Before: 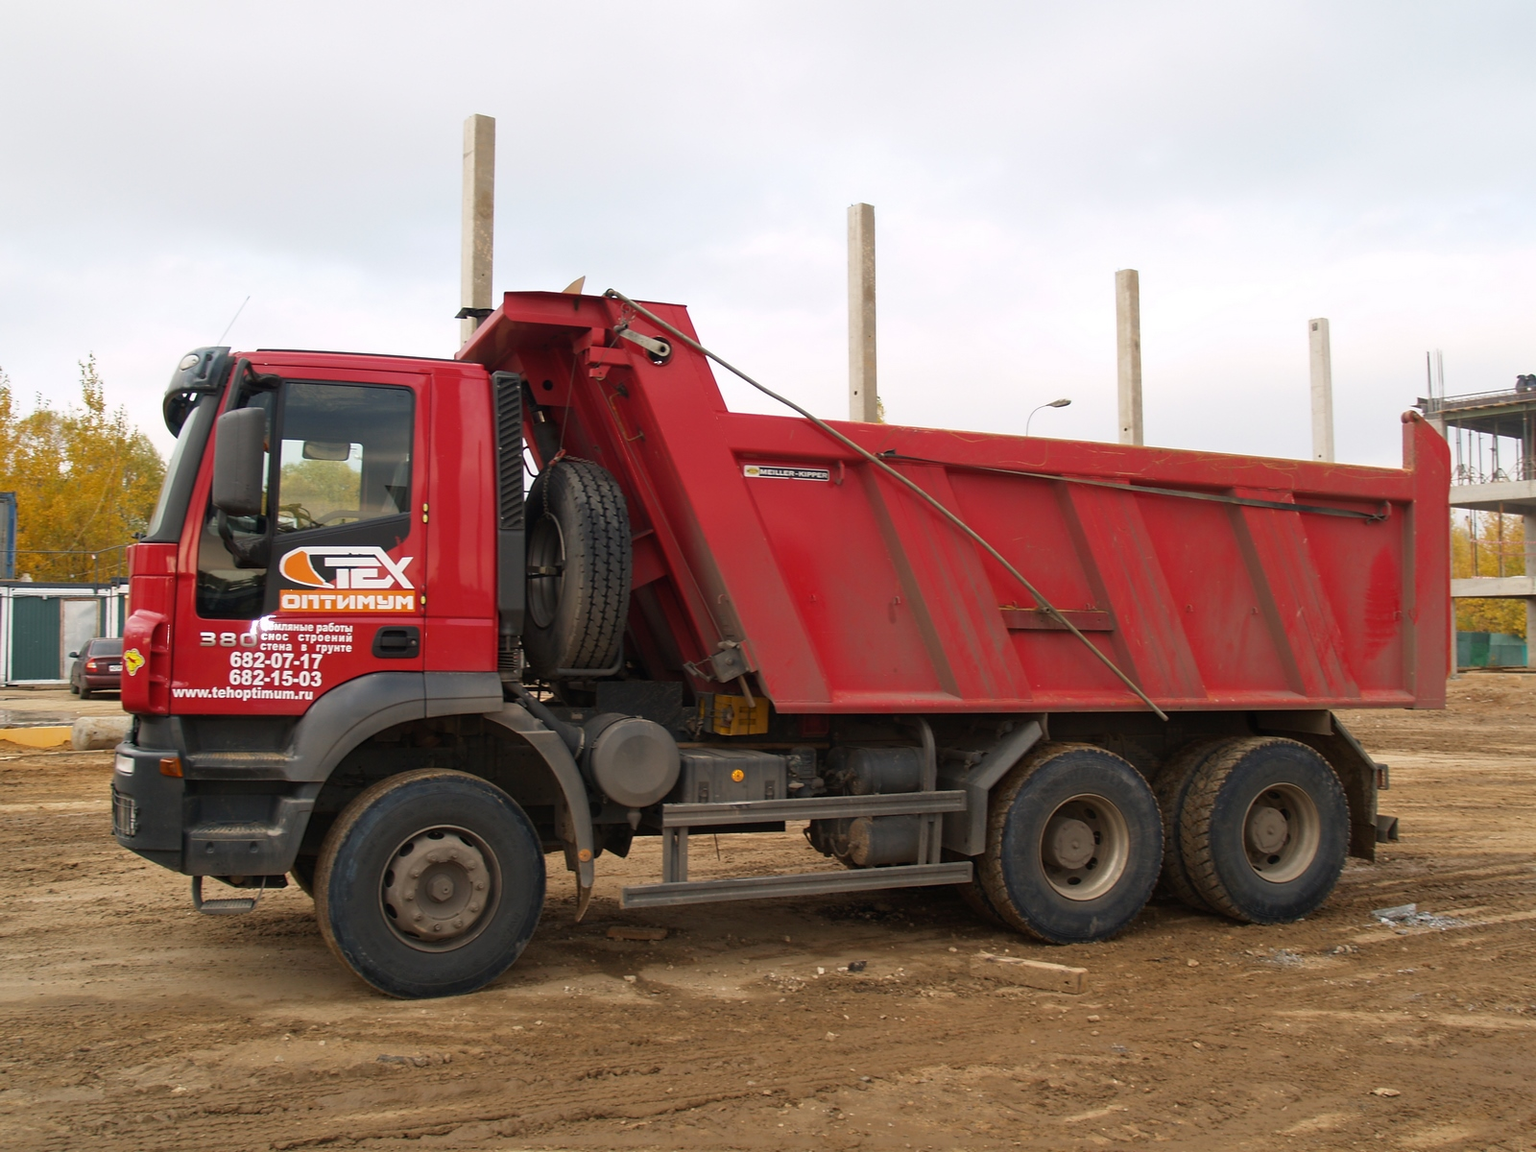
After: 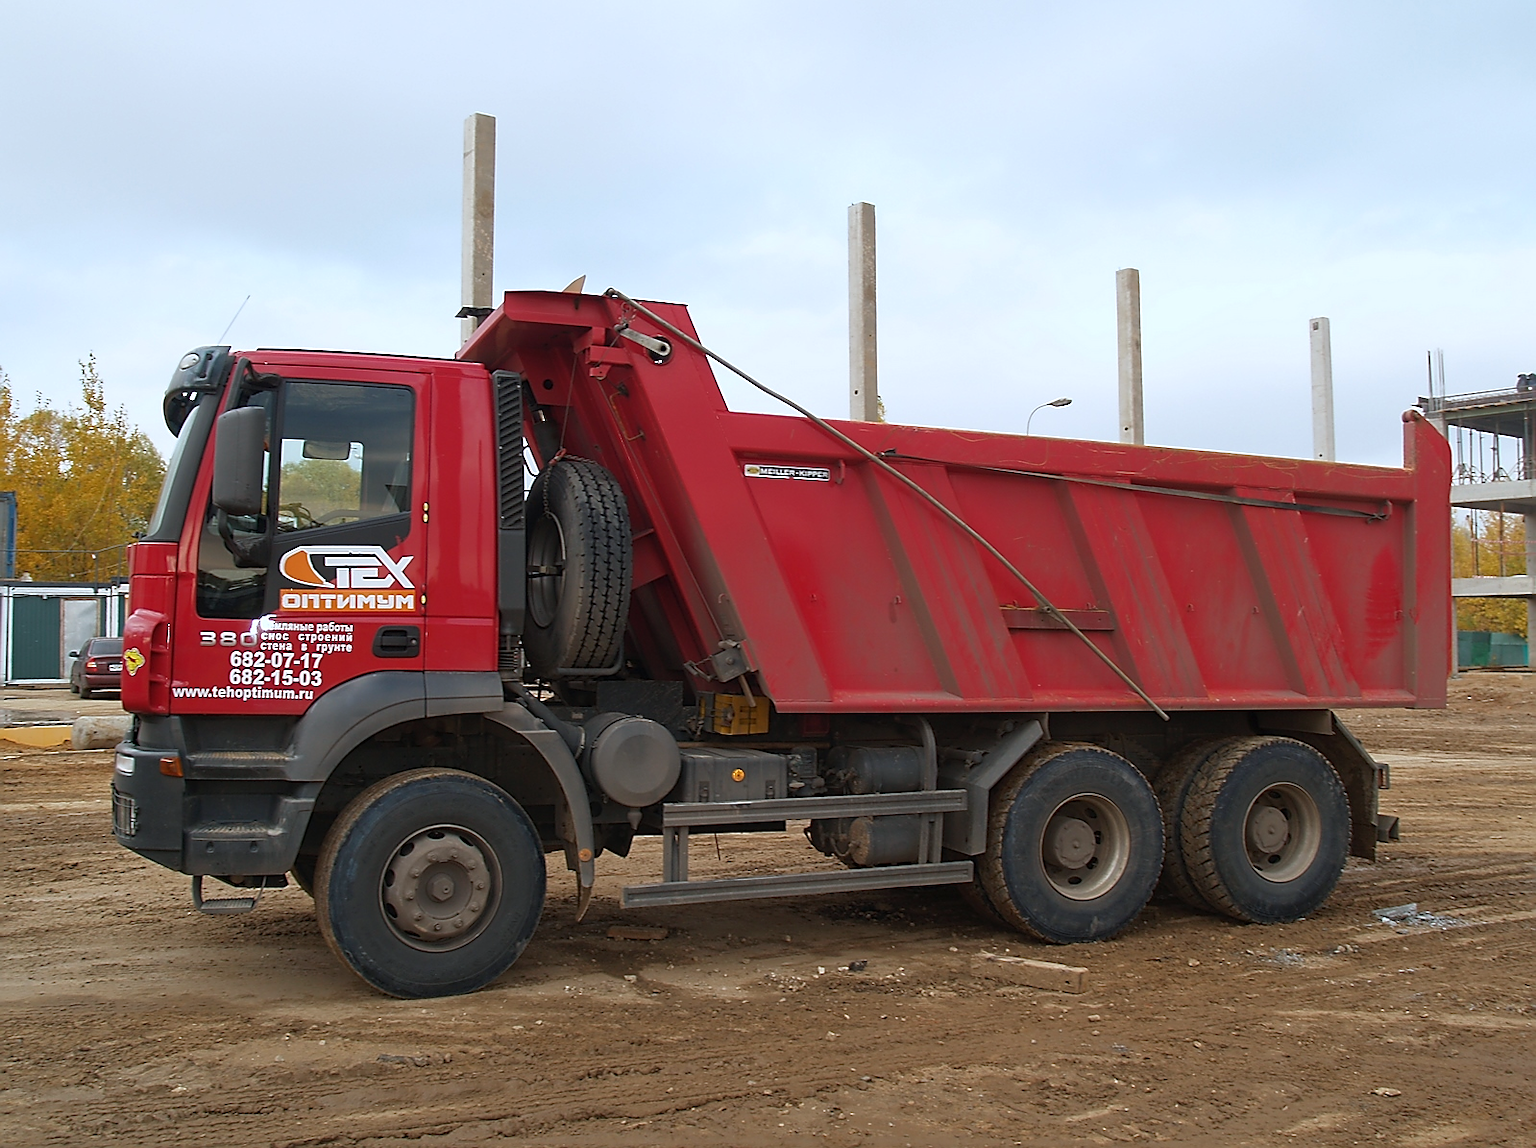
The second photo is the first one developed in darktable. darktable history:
crop: top 0.129%, bottom 0.162%
tone equalizer: -7 EV 0.178 EV, -6 EV 0.121 EV, -5 EV 0.07 EV, -4 EV 0.075 EV, -2 EV -0.034 EV, -1 EV -0.06 EV, +0 EV -0.058 EV, smoothing 1
color correction: highlights a* -4.14, highlights b* -10.84
sharpen: radius 1.39, amount 1.25, threshold 0.718
tone curve: curves: ch0 [(0, 0) (0.077, 0.082) (0.765, 0.73) (1, 1)], color space Lab, independent channels, preserve colors none
